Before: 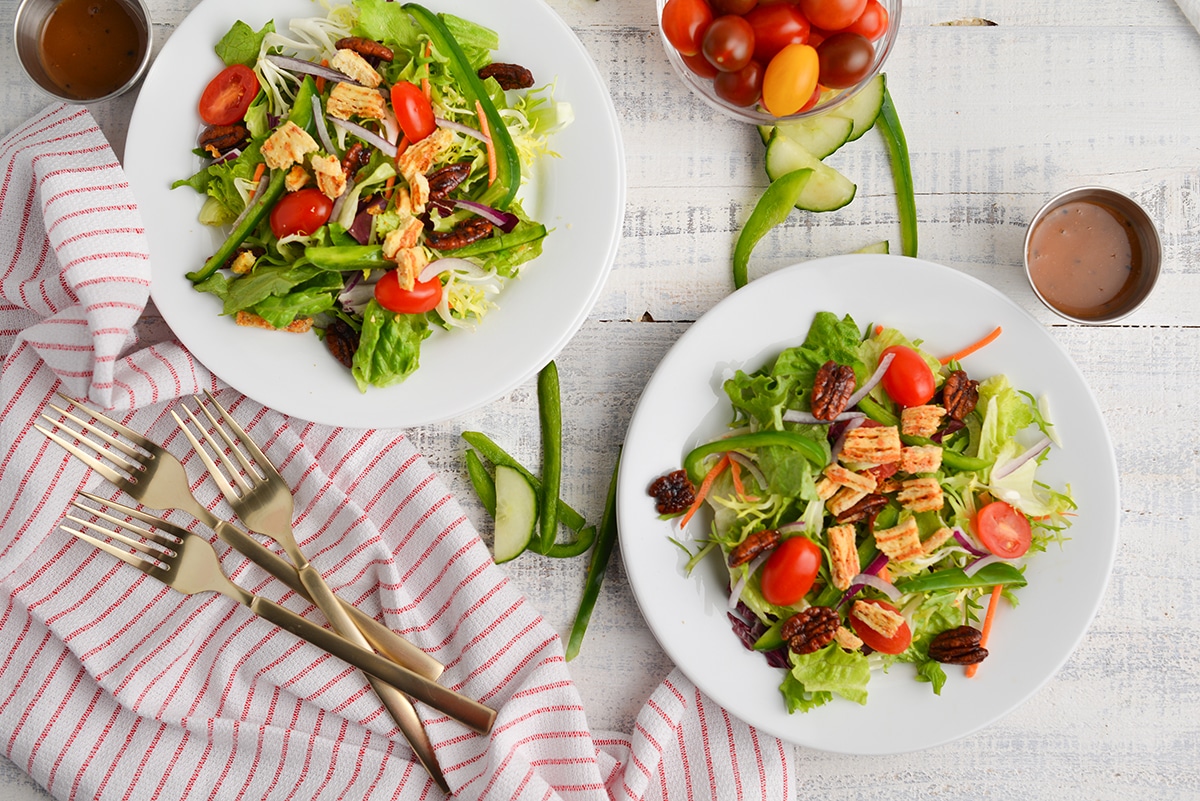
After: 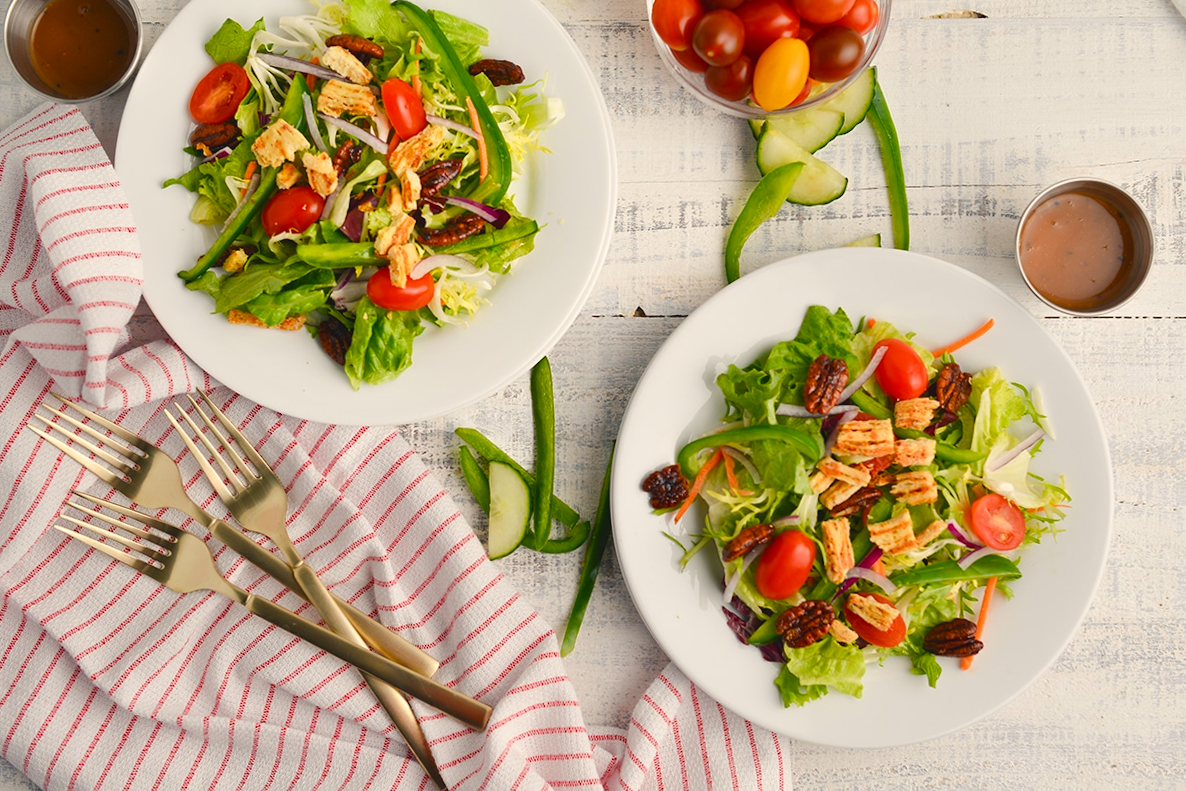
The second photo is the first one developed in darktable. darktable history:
rotate and perspective: rotation -0.45°, automatic cropping original format, crop left 0.008, crop right 0.992, crop top 0.012, crop bottom 0.988
color balance rgb: shadows lift › chroma 2%, shadows lift › hue 219.6°, power › hue 313.2°, highlights gain › chroma 3%, highlights gain › hue 75.6°, global offset › luminance 0.5%, perceptual saturation grading › global saturation 15.33%, perceptual saturation grading › highlights -19.33%, perceptual saturation grading › shadows 20%, global vibrance 20%
